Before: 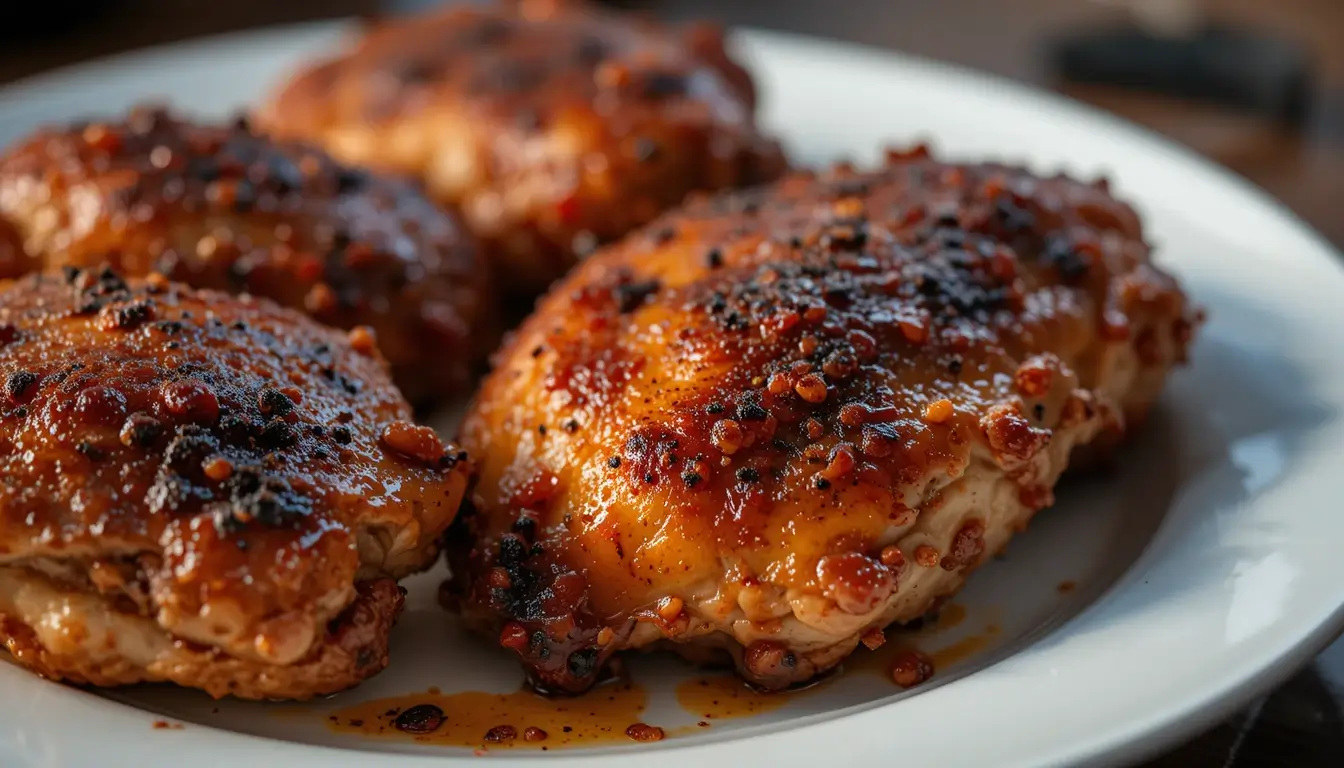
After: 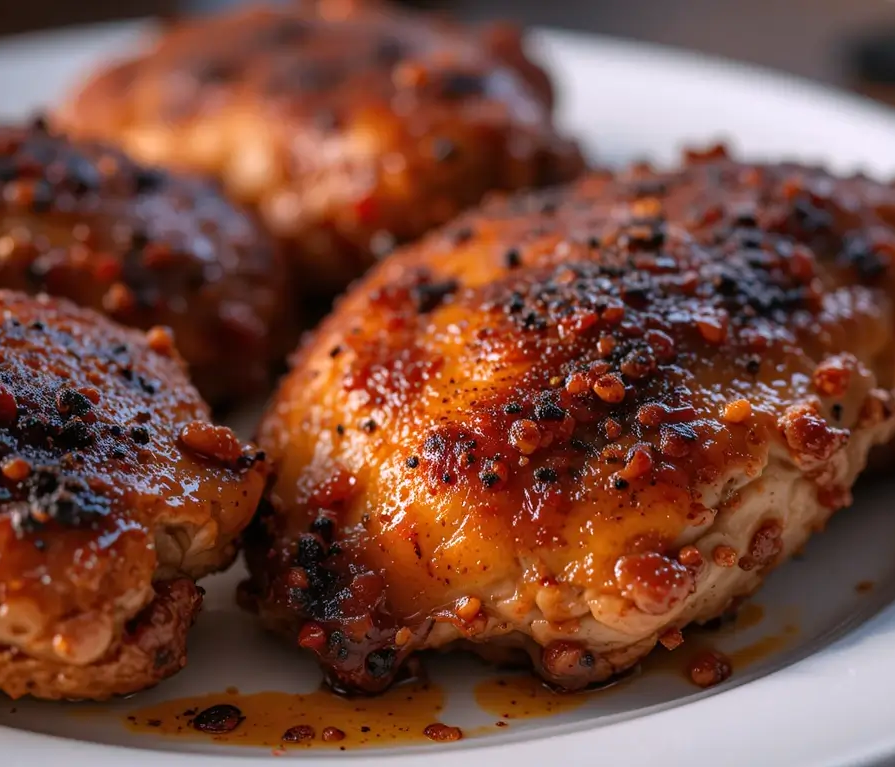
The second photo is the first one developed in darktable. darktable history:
white balance: red 1.05, blue 1.072
crop and rotate: left 15.055%, right 18.278%
